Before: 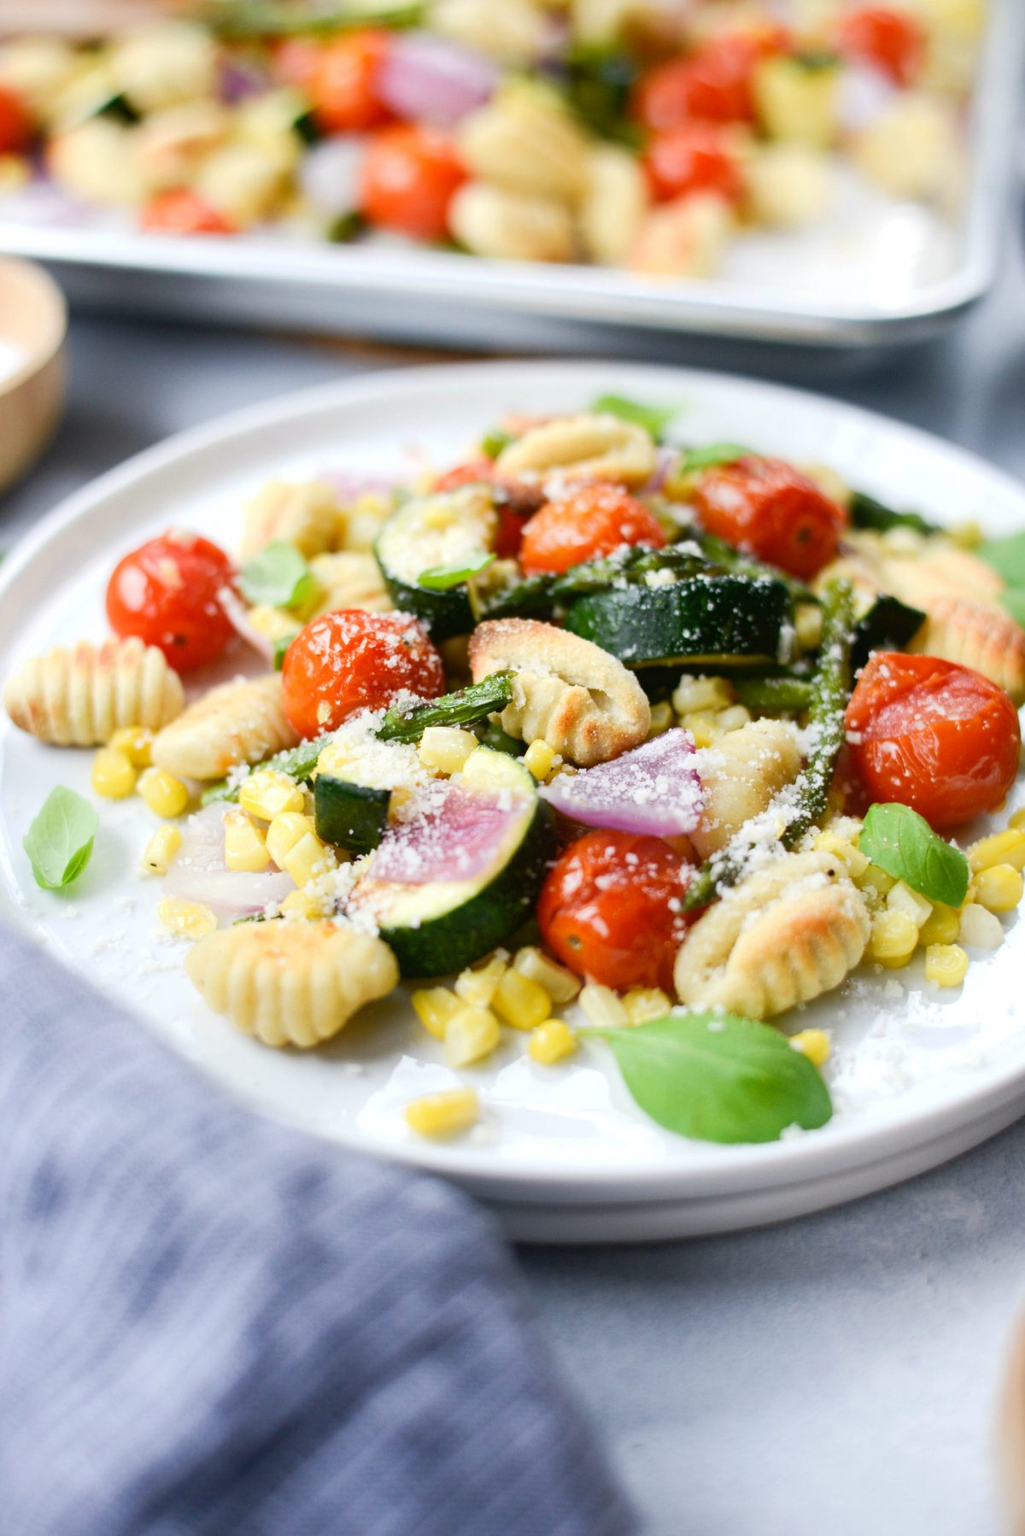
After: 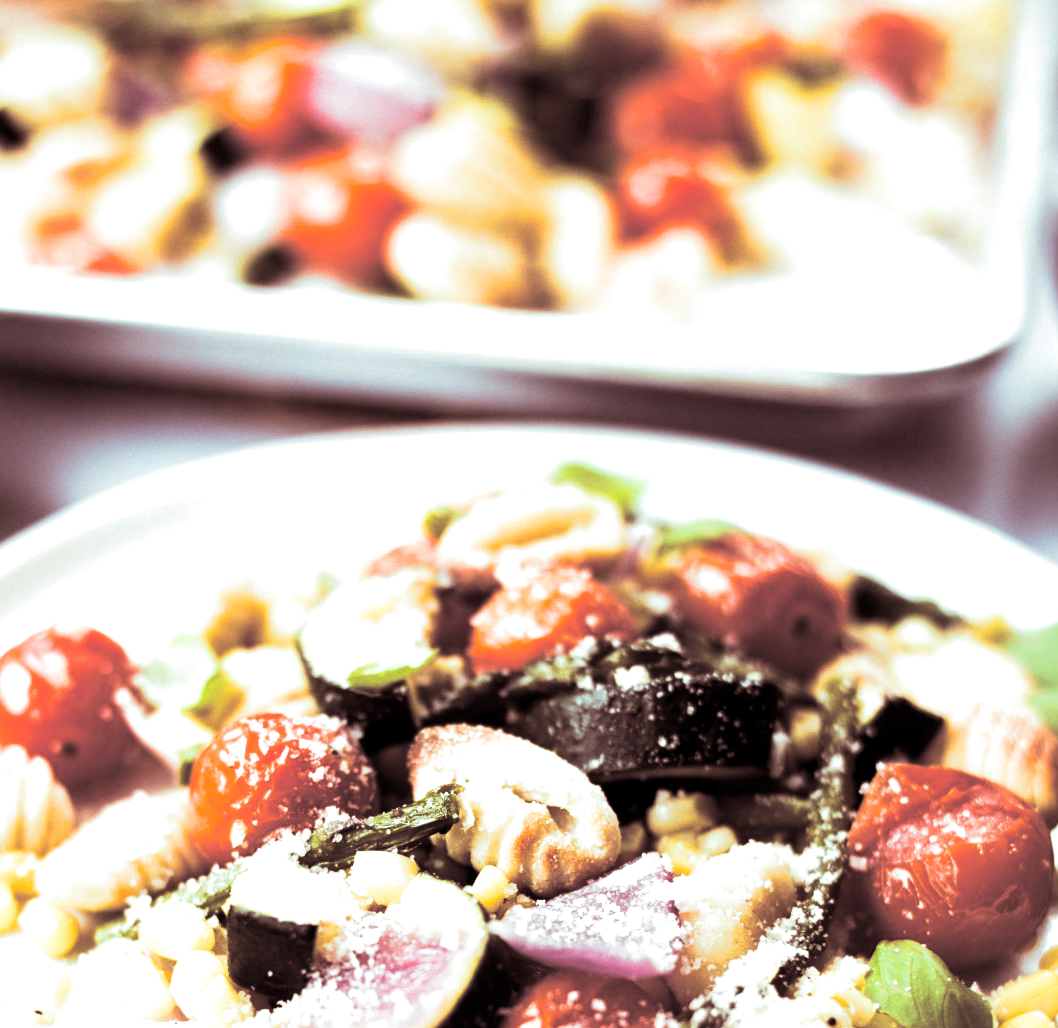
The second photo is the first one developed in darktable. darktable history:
color balance rgb: shadows lift › chroma 2%, shadows lift › hue 185.64°, power › luminance 1.48%, highlights gain › chroma 3%, highlights gain › hue 54.51°, global offset › luminance -0.4%, perceptual saturation grading › highlights -18.47%, perceptual saturation grading › mid-tones 6.62%, perceptual saturation grading › shadows 28.22%, perceptual brilliance grading › highlights 15.68%, perceptual brilliance grading › shadows -14.29%, global vibrance 25.96%, contrast 6.45%
split-toning: shadows › saturation 0.3, highlights › hue 180°, highlights › saturation 0.3, compress 0%
crop and rotate: left 11.812%, bottom 42.776%
